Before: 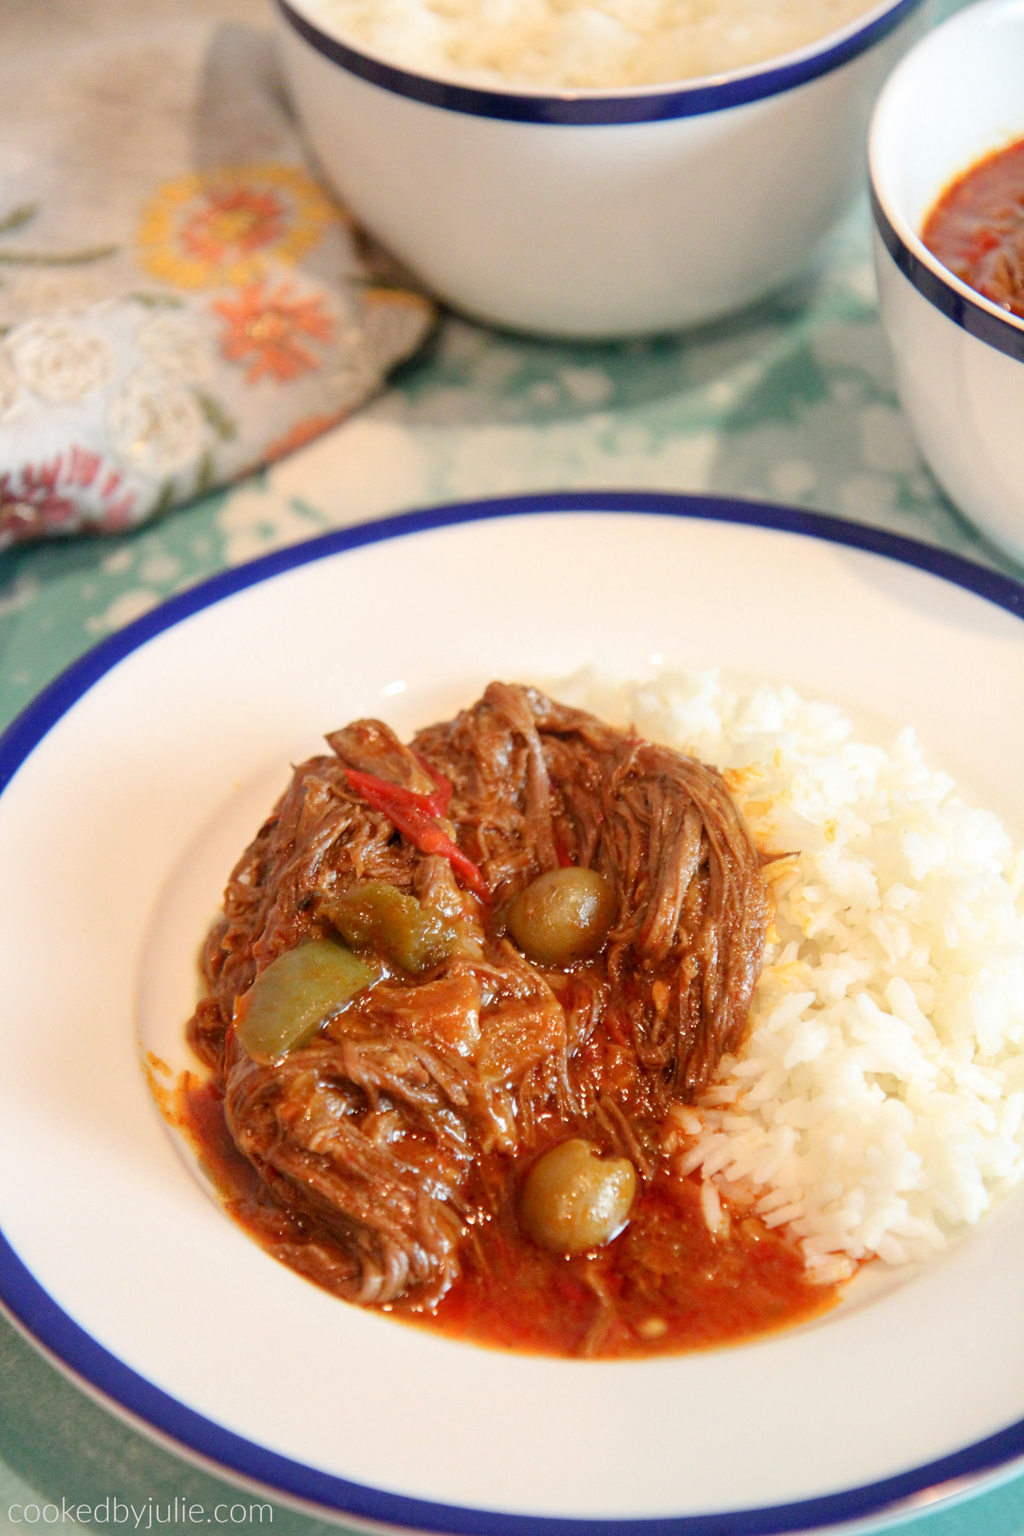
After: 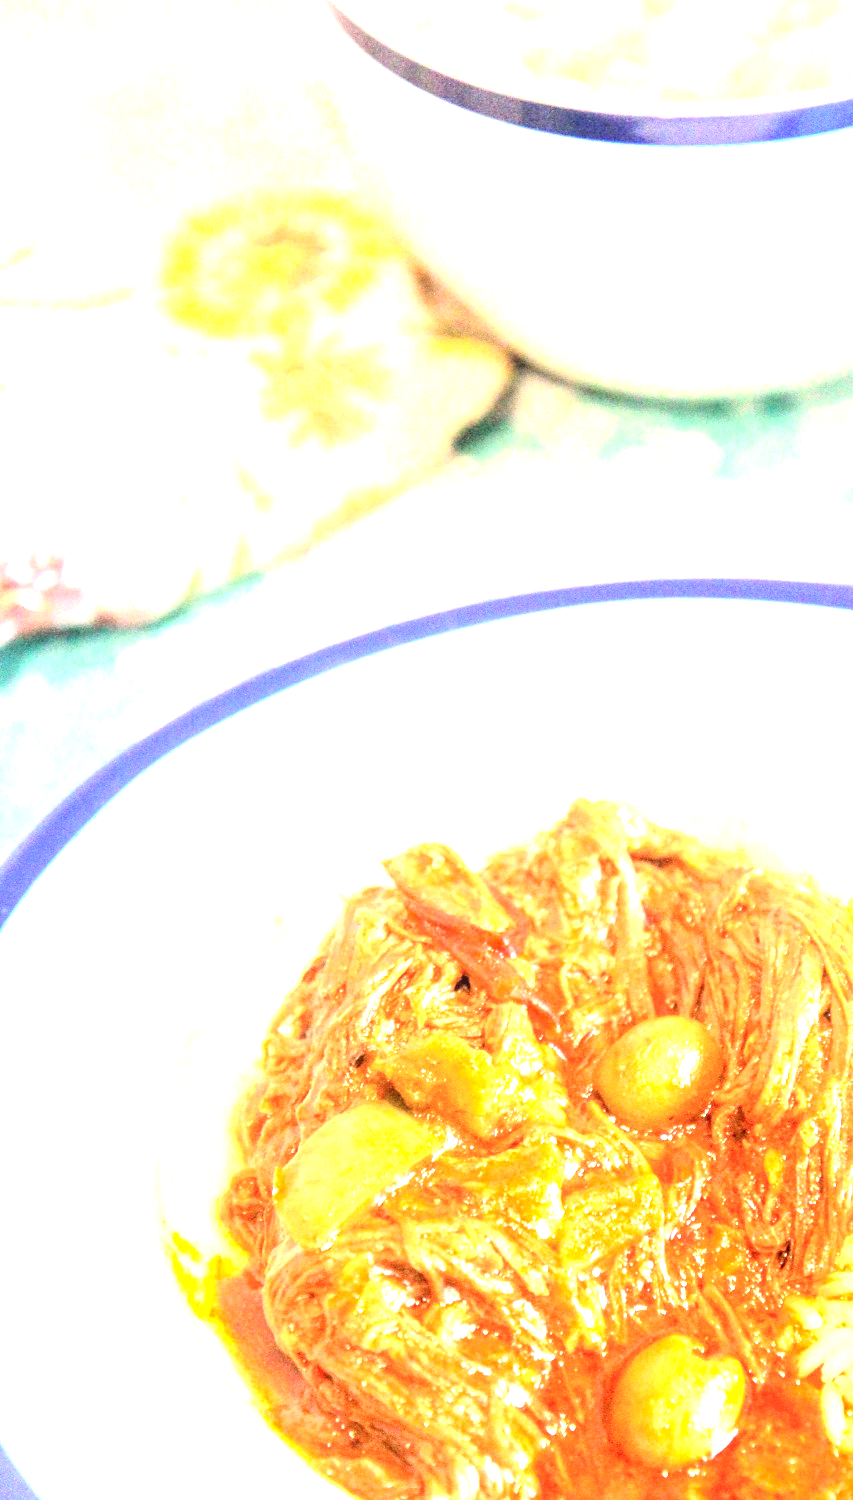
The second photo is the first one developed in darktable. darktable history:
tone curve: curves: ch0 [(0, 0.023) (0.1, 0.084) (0.184, 0.168) (0.45, 0.54) (0.57, 0.683) (0.722, 0.825) (0.877, 0.948) (1, 1)]; ch1 [(0, 0) (0.414, 0.395) (0.453, 0.437) (0.502, 0.509) (0.521, 0.519) (0.573, 0.568) (0.618, 0.61) (0.654, 0.642) (1, 1)]; ch2 [(0, 0) (0.421, 0.43) (0.45, 0.463) (0.492, 0.504) (0.511, 0.519) (0.557, 0.557) (0.602, 0.605) (1, 1)], color space Lab, independent channels, preserve colors none
crop: right 28.885%, bottom 16.626%
local contrast: on, module defaults
exposure: exposure 3 EV, compensate highlight preservation false
